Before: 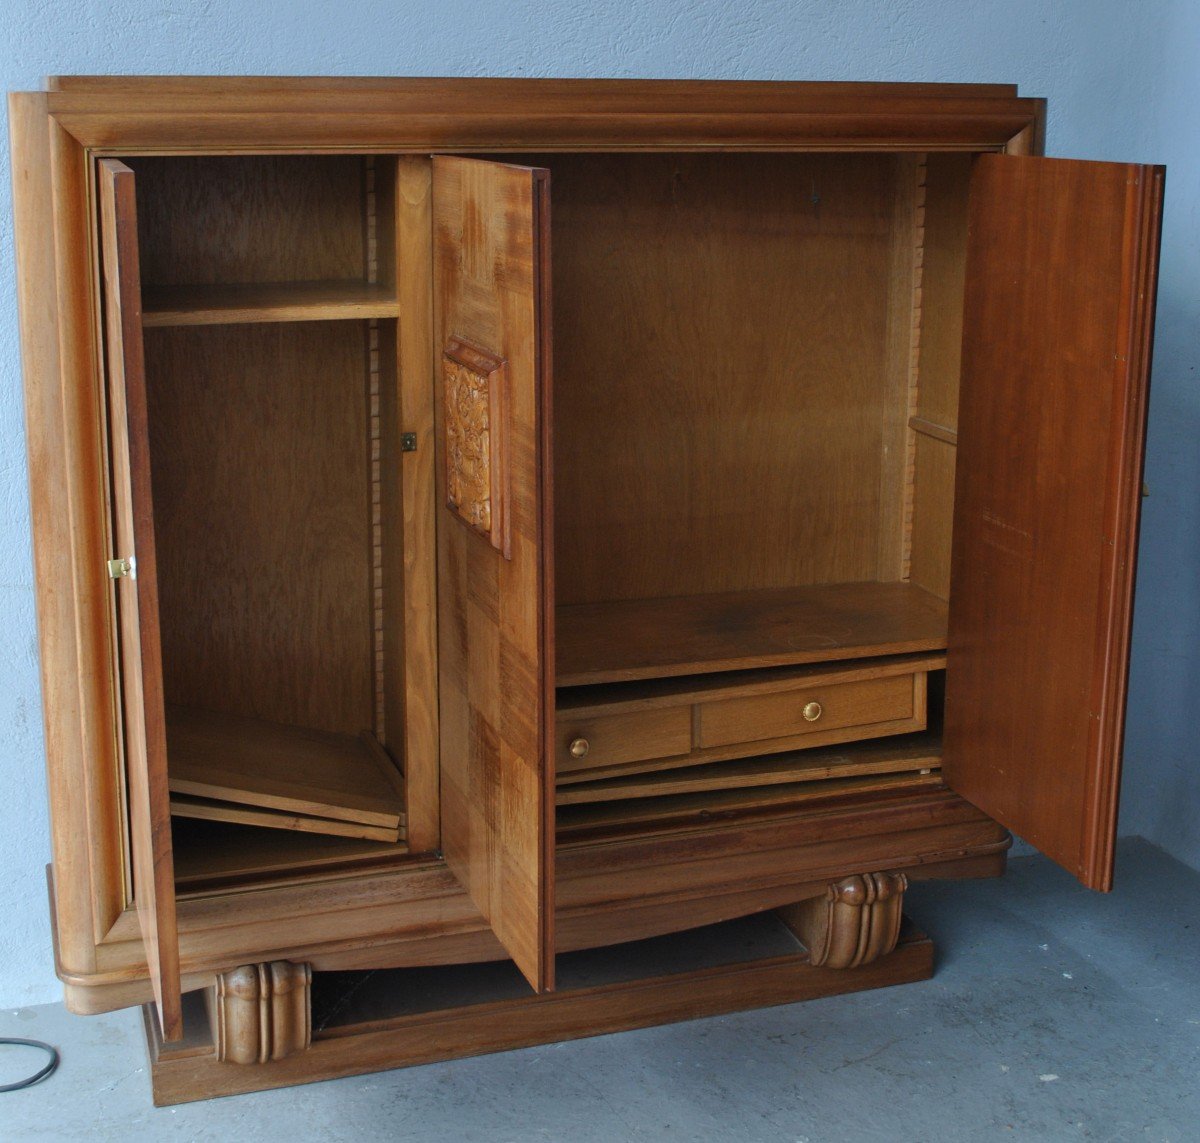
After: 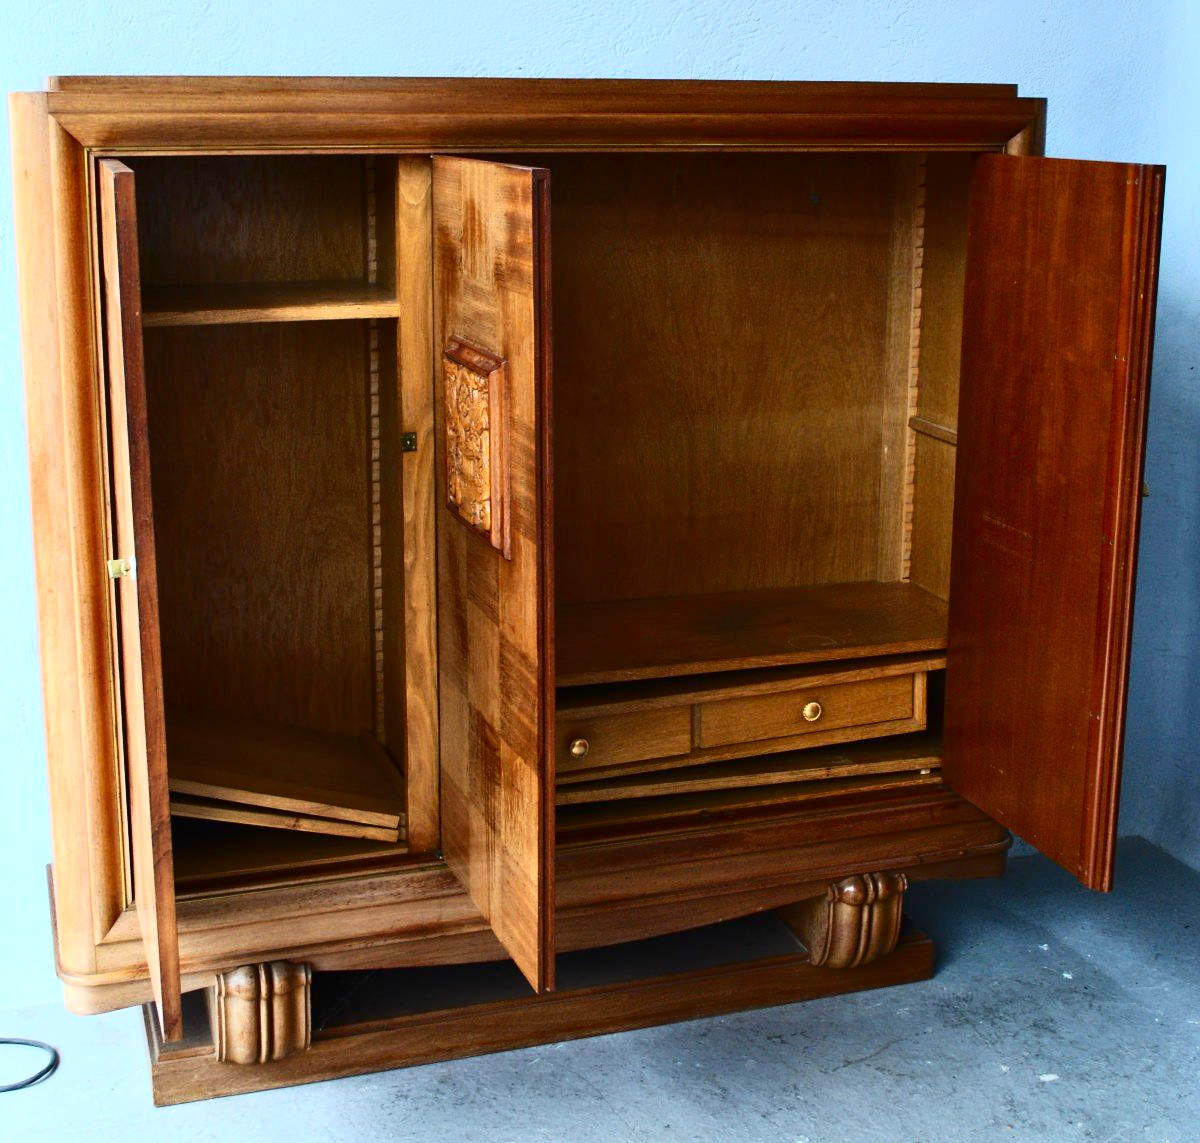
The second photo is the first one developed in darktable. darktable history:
contrast brightness saturation: contrast 0.41, brightness 0.041, saturation 0.262
exposure: exposure 0.496 EV, compensate highlight preservation false
